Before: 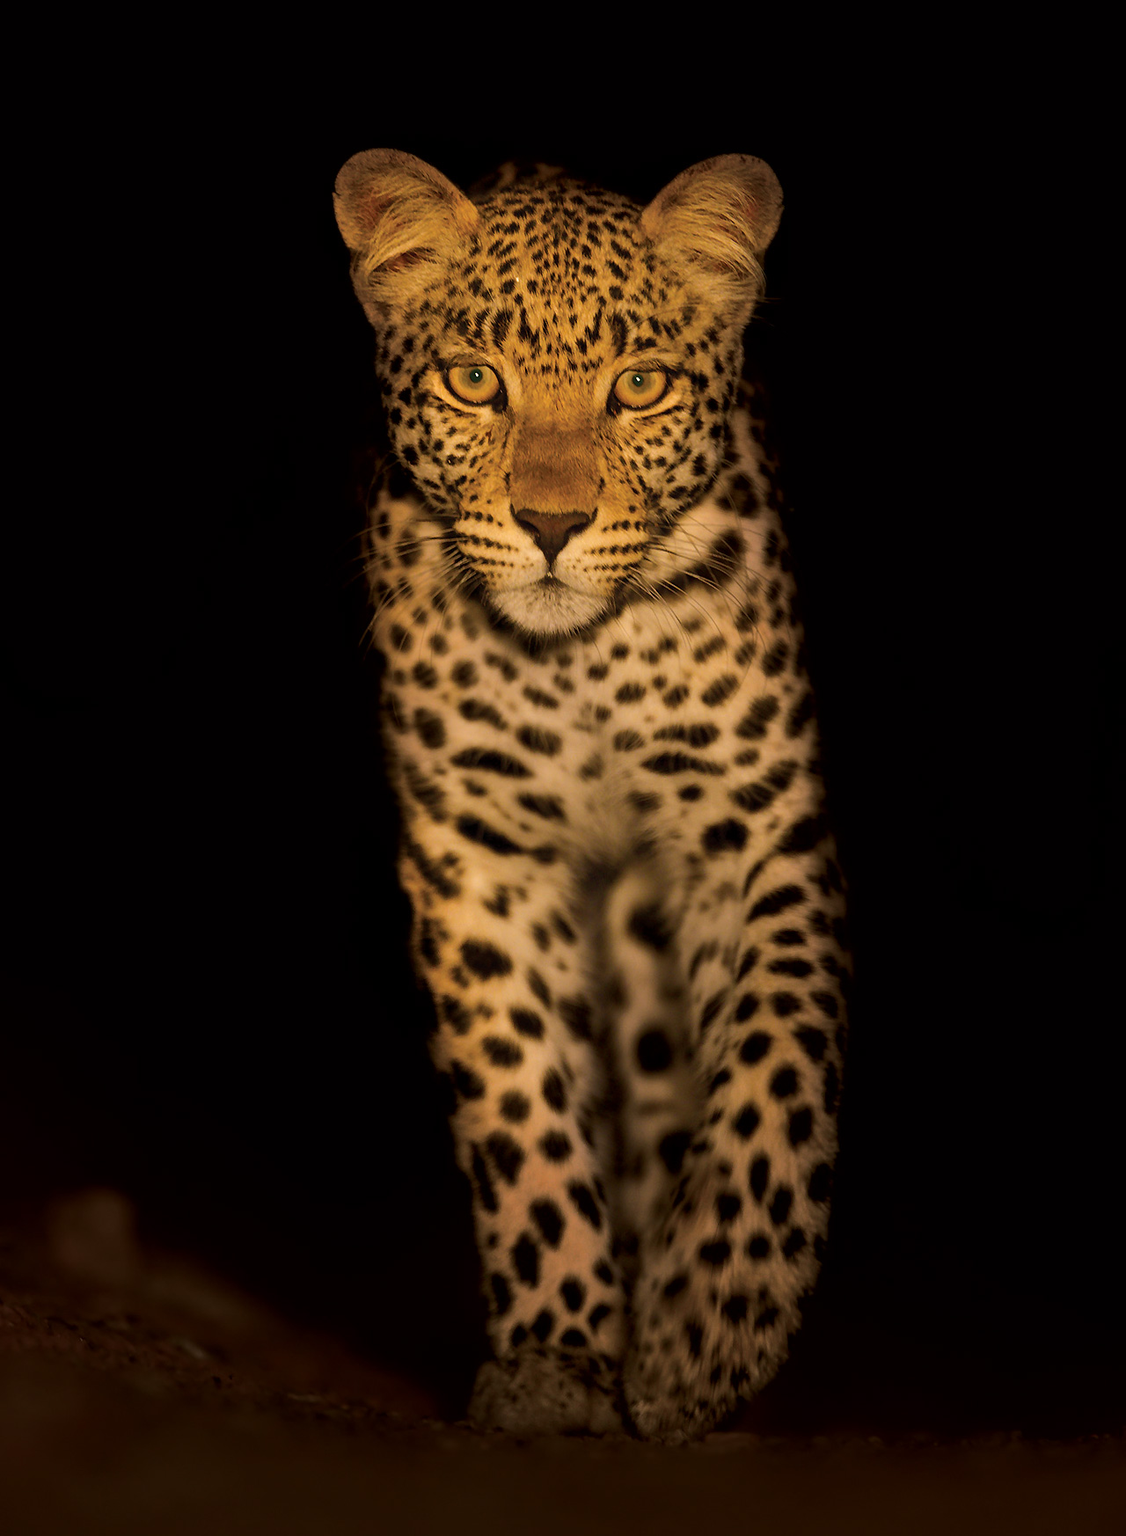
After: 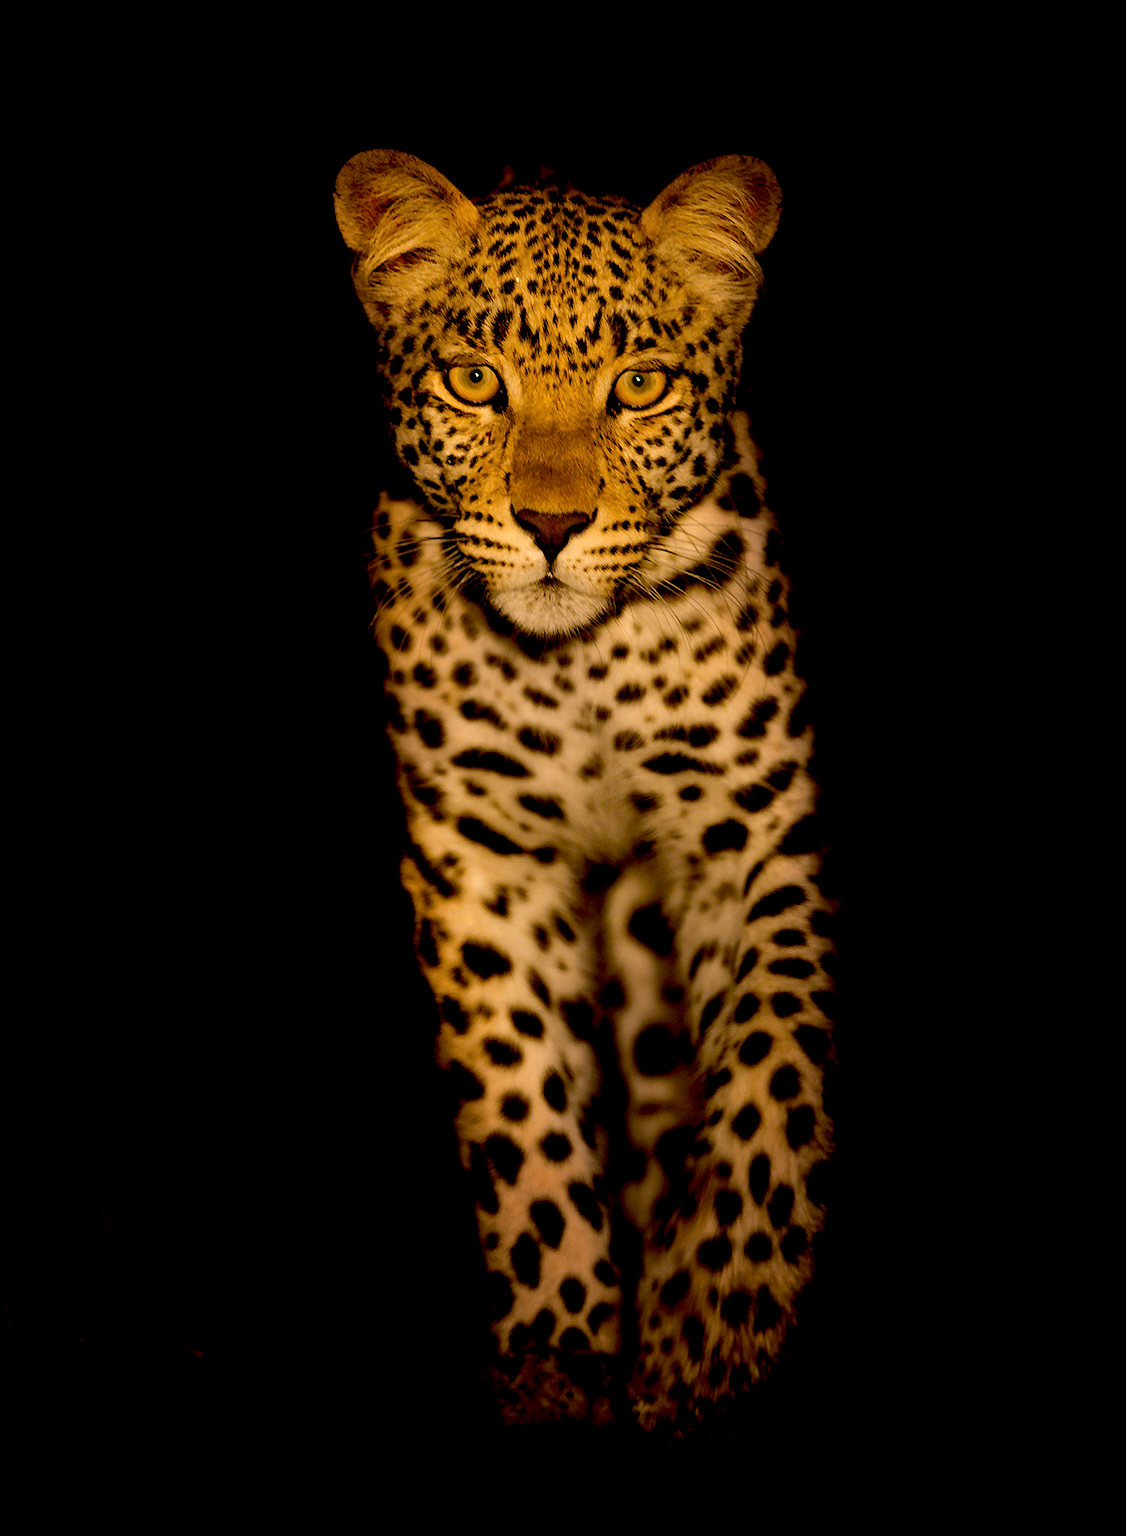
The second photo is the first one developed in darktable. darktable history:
exposure: black level correction 0.023, exposure 0.18 EV, compensate exposure bias true, compensate highlight preservation false
